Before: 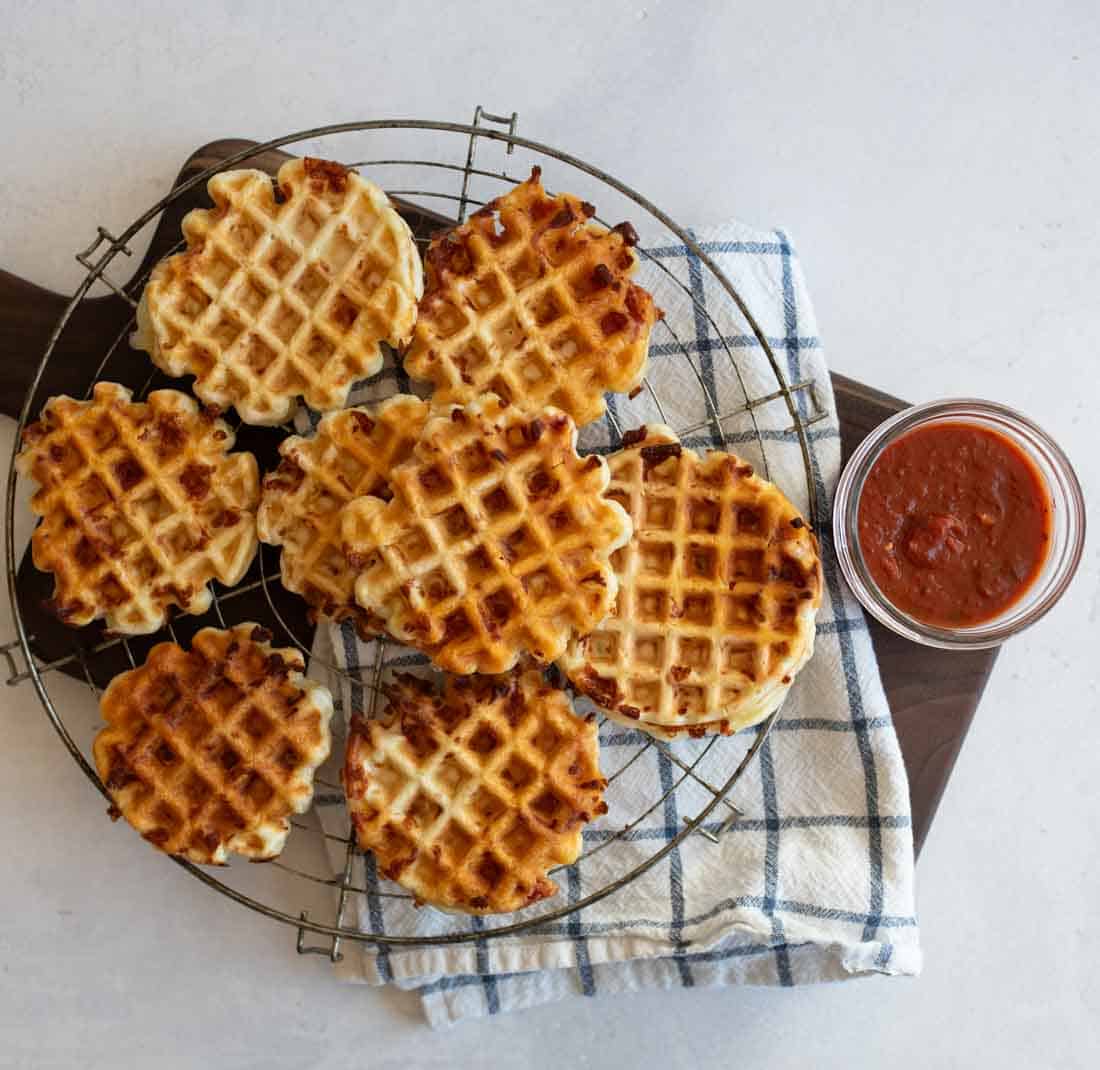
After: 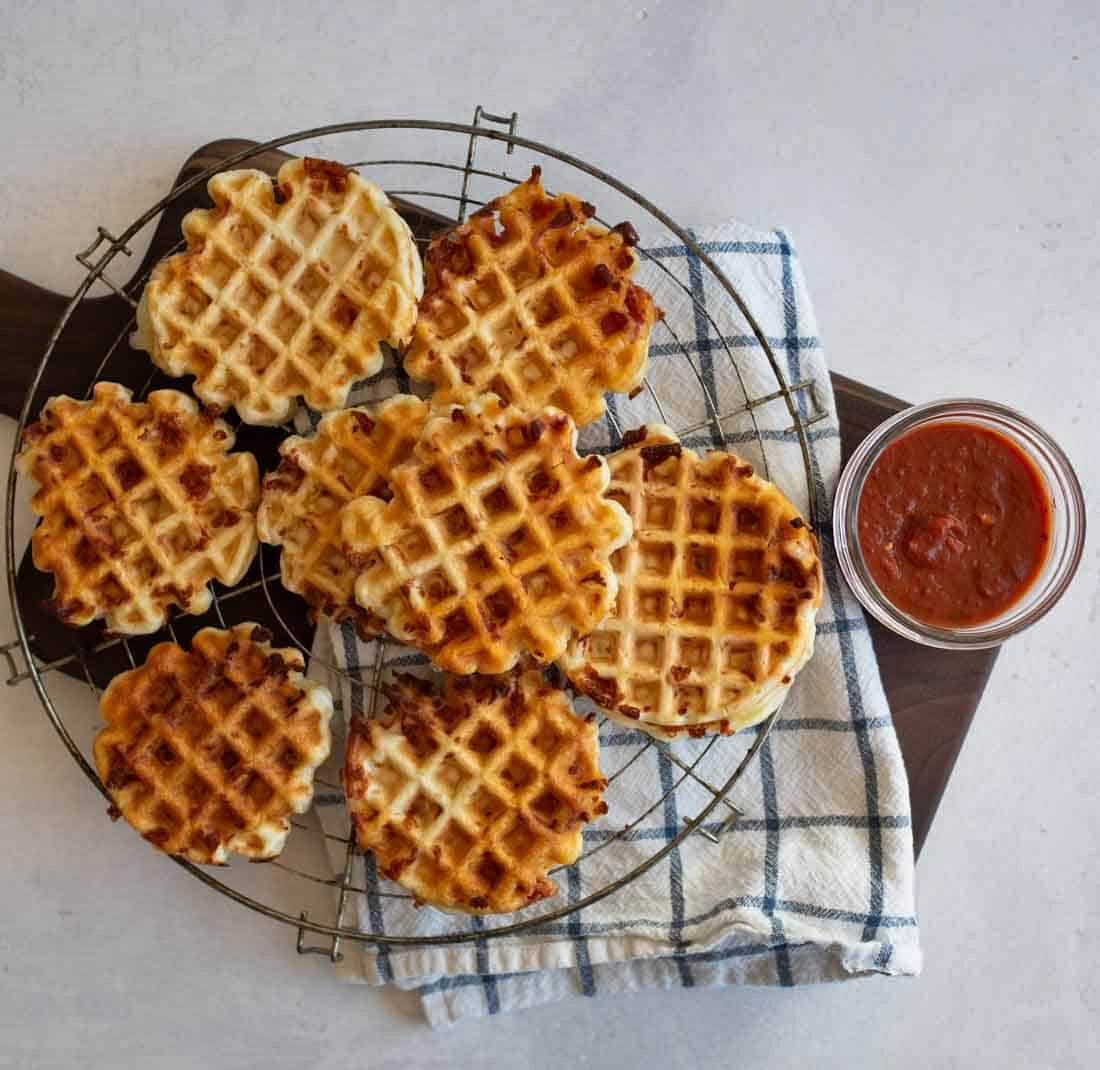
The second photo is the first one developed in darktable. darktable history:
shadows and highlights: shadows 43.49, white point adjustment -1.47, soften with gaussian
